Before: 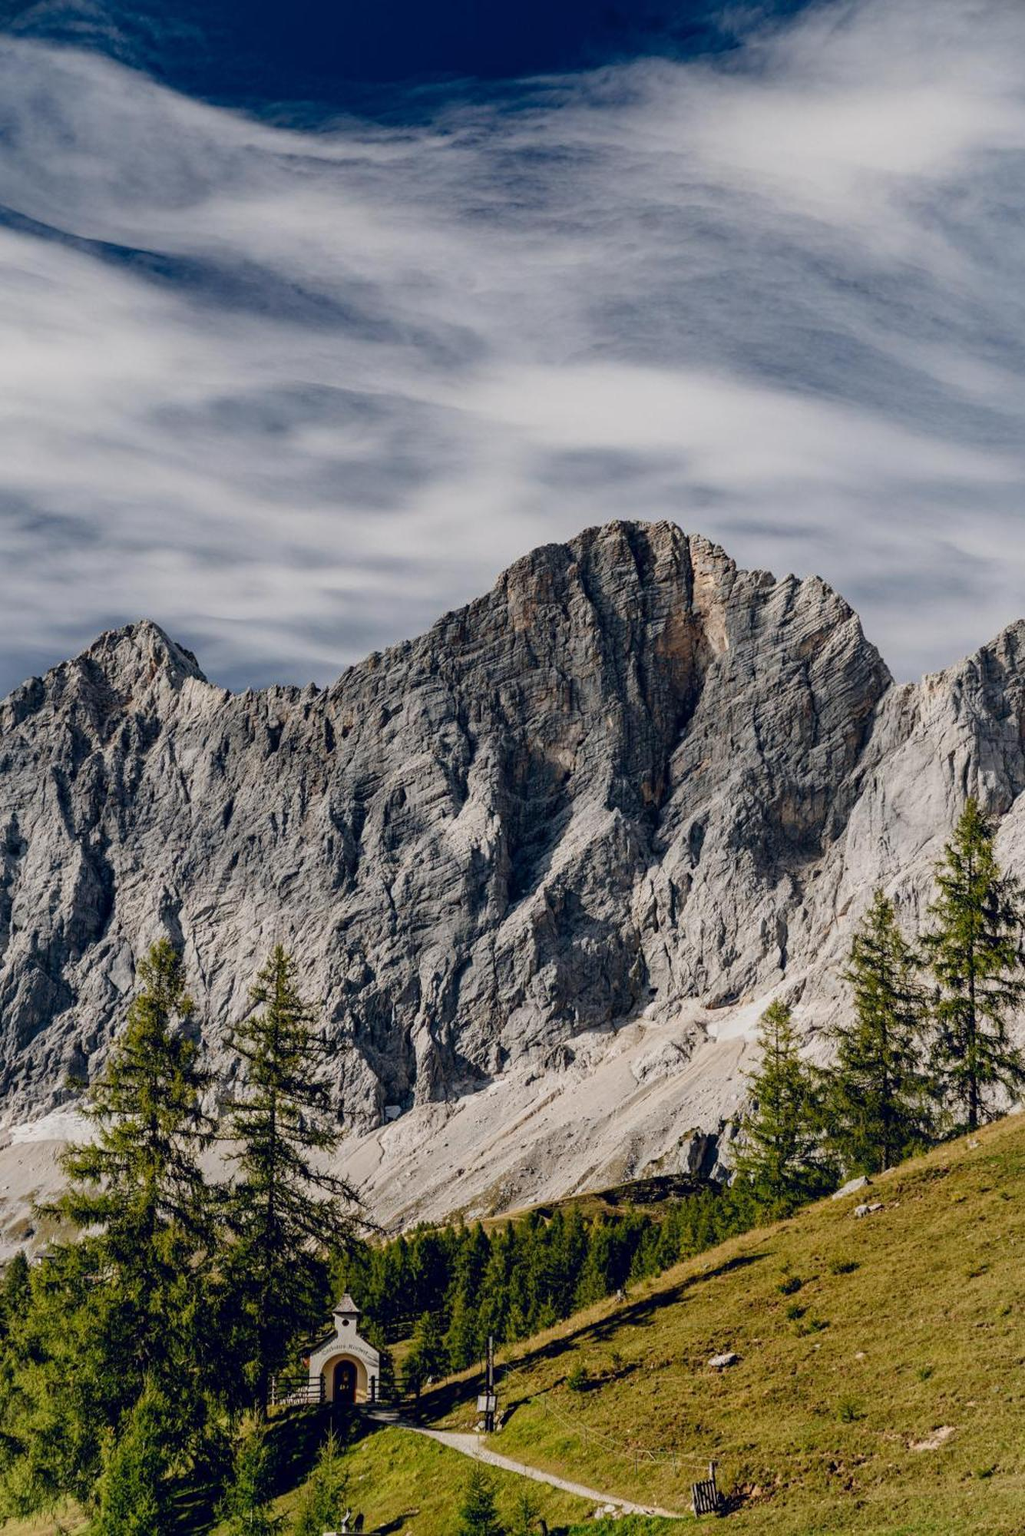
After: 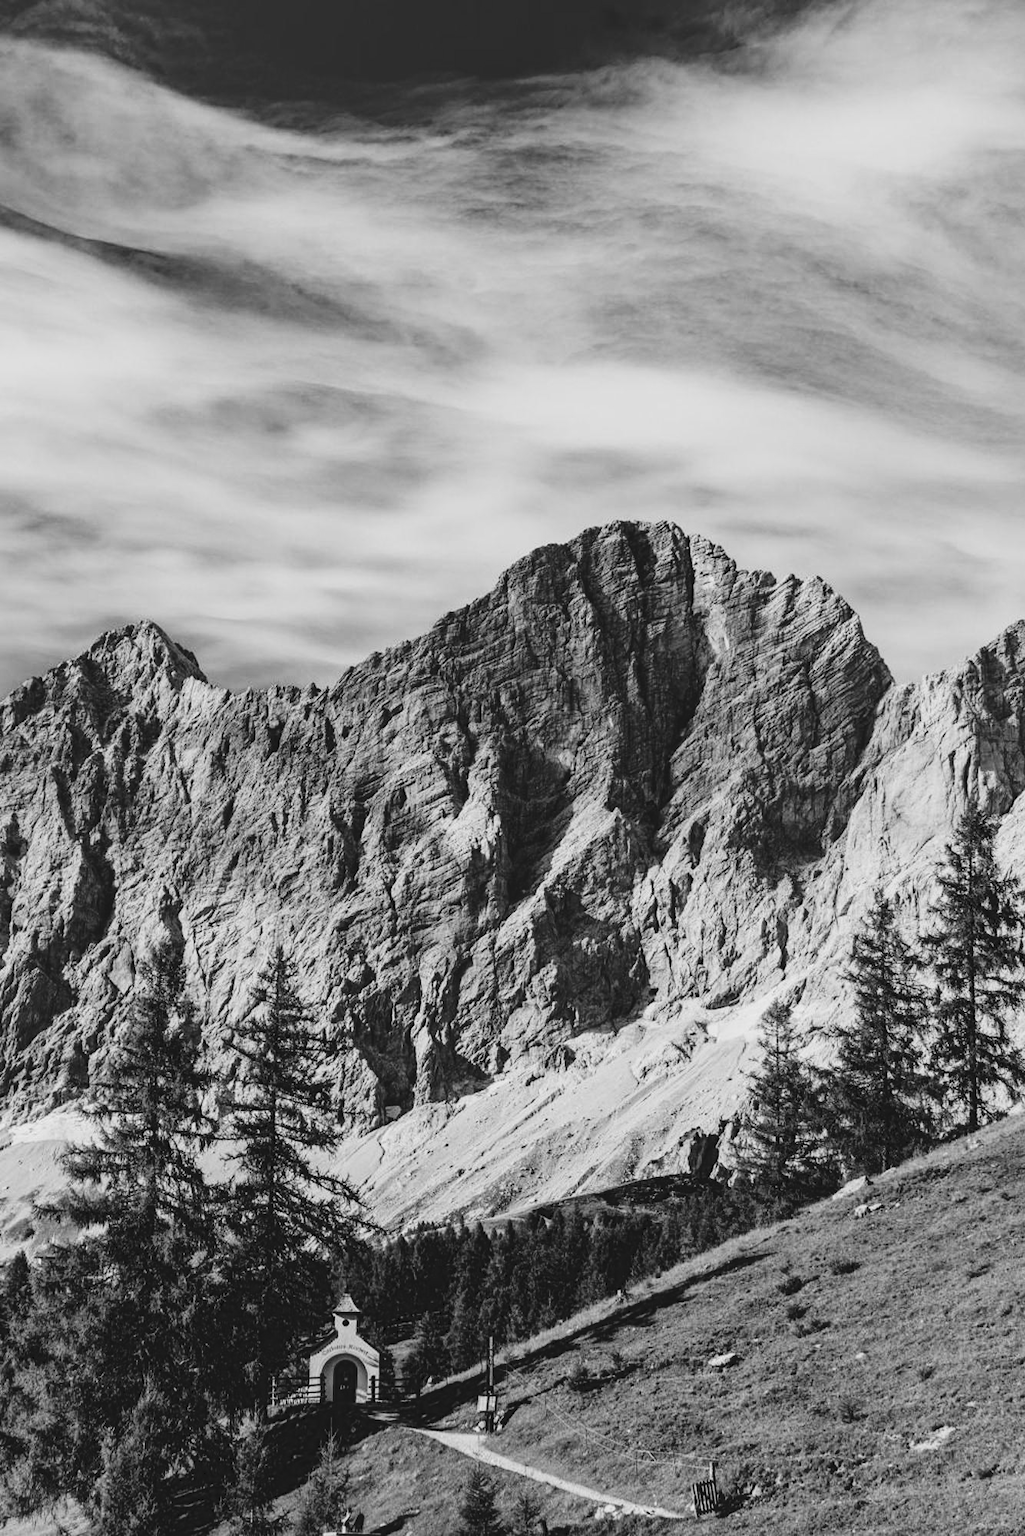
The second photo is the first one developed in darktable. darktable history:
tone curve: curves: ch0 [(0, 0) (0.003, 0.072) (0.011, 0.077) (0.025, 0.082) (0.044, 0.094) (0.069, 0.106) (0.1, 0.125) (0.136, 0.145) (0.177, 0.173) (0.224, 0.216) (0.277, 0.281) (0.335, 0.356) (0.399, 0.436) (0.468, 0.53) (0.543, 0.629) (0.623, 0.724) (0.709, 0.808) (0.801, 0.88) (0.898, 0.941) (1, 1)], preserve colors none
color look up table: target L [82.41, 87.41, 76.61, 86.7, 75.88, 77.71, 79.52, 67.37, 48.31, 65.87, 45.89, 54.5, 39.49, 37.41, 33.18, 15.64, 200.73, 93.75, 79.52, 75.52, 78.07, 62.46, 65.11, 64.36, 64.36, 58.38, 69.61, 53.09, 41.14, 39.9, 35.16, 11.26, 88.82, 85.27, 80.24, 68.49, 83.12, 53.98, 79.52, 35.72, 23.22, 37.41, 18, 91.64, 90.94, 72.58, 59.92, 46.43, 21.4], target a [-0.001, -0.003, -0.001, -0.003, 0, 0, -0.001, 0, 0.001, 0, 0.001, 0.001, 0, 0.001, 0, 0, 0, -0.002, -0.001, 0, -0.001, 0 ×4, 0.001, 0, 0.001, 0, 0, 0.001, -0.001, -0.002, -0.002, -0.002, -0.001, -0.003, 0.001, -0.001, 0, 0, 0.001, 0, -0.002, -0.002, 0, 0.001, 0.001, 0], target b [0.002, 0.024, 0.003, 0.024, 0.002 ×4, -0.004, 0.002, -0.004, -0.004, 0.001, -0.003, 0, 0, -0.001, 0.024, 0.002, 0.002, 0.003, 0.002, 0.002, 0.003, 0.003, -0.004, 0.002, -0.002, 0.001, 0.001, -0.003, 0.007, 0.024, 0.024, 0.023, 0.003, 0.024, -0.002, 0.002, -0.003, -0.003, -0.003, 0, 0.024, 0.024, 0.002, -0.004, -0.004, -0.003], num patches 49
